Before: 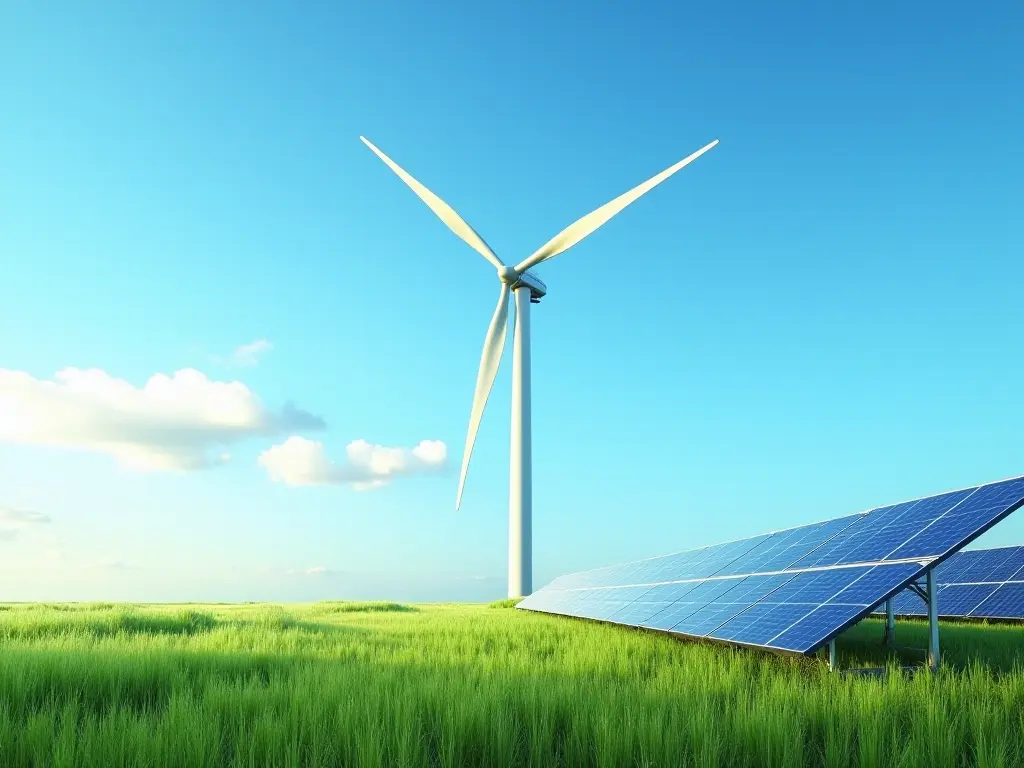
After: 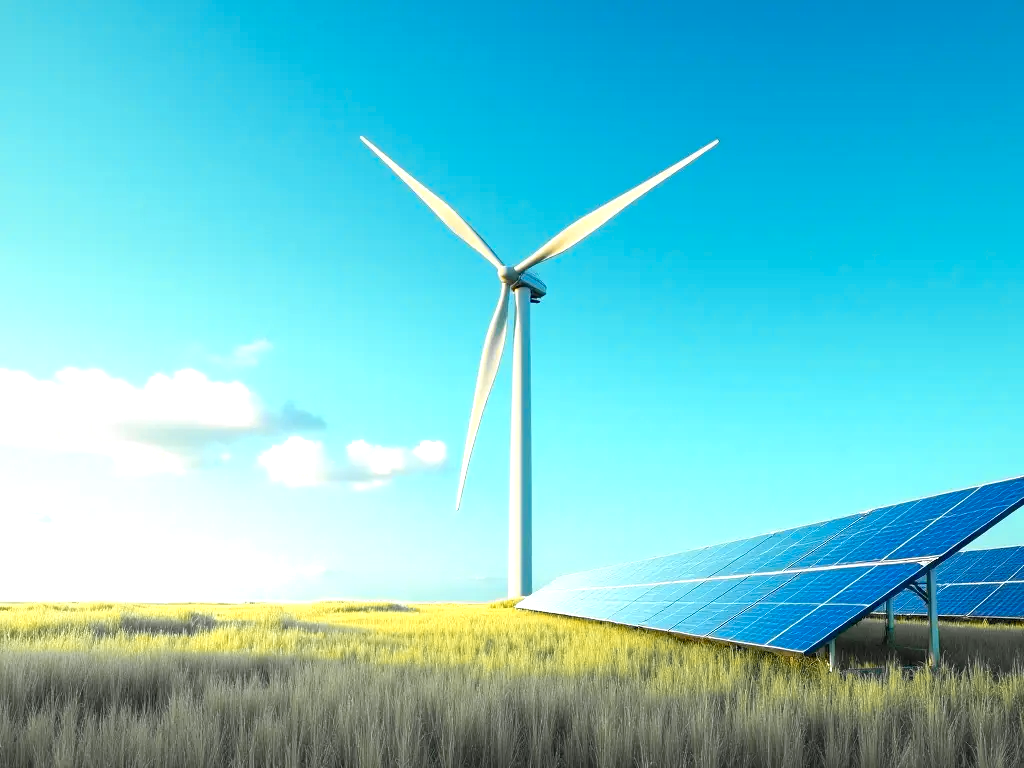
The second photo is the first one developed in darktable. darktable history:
graduated density: rotation 5.63°, offset 76.9
haze removal: compatibility mode true, adaptive false
color zones: curves: ch1 [(0.29, 0.492) (0.373, 0.185) (0.509, 0.481)]; ch2 [(0.25, 0.462) (0.749, 0.457)], mix 40.67%
exposure: black level correction 0.001, exposure 0.675 EV, compensate highlight preservation false
